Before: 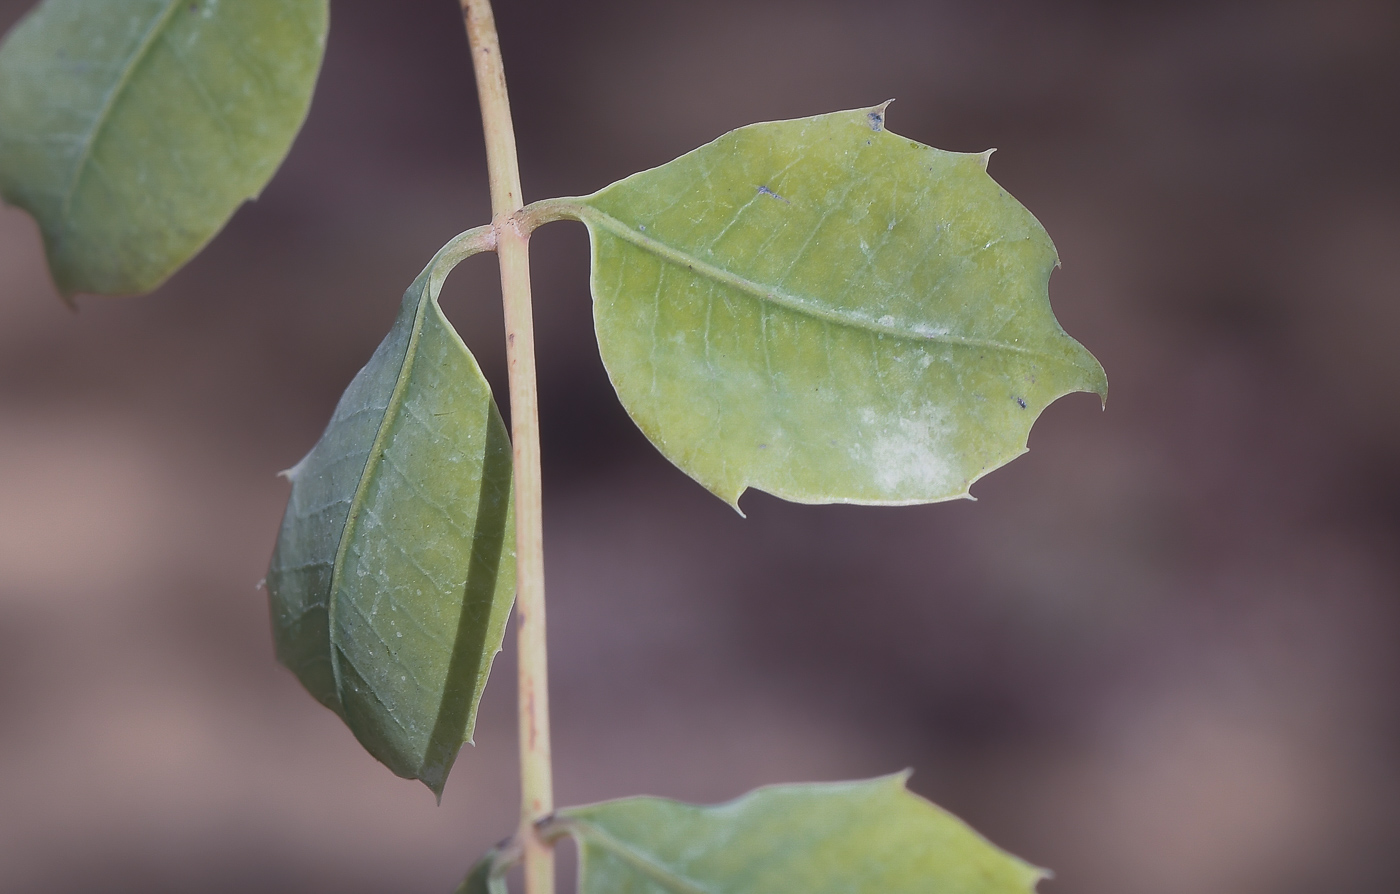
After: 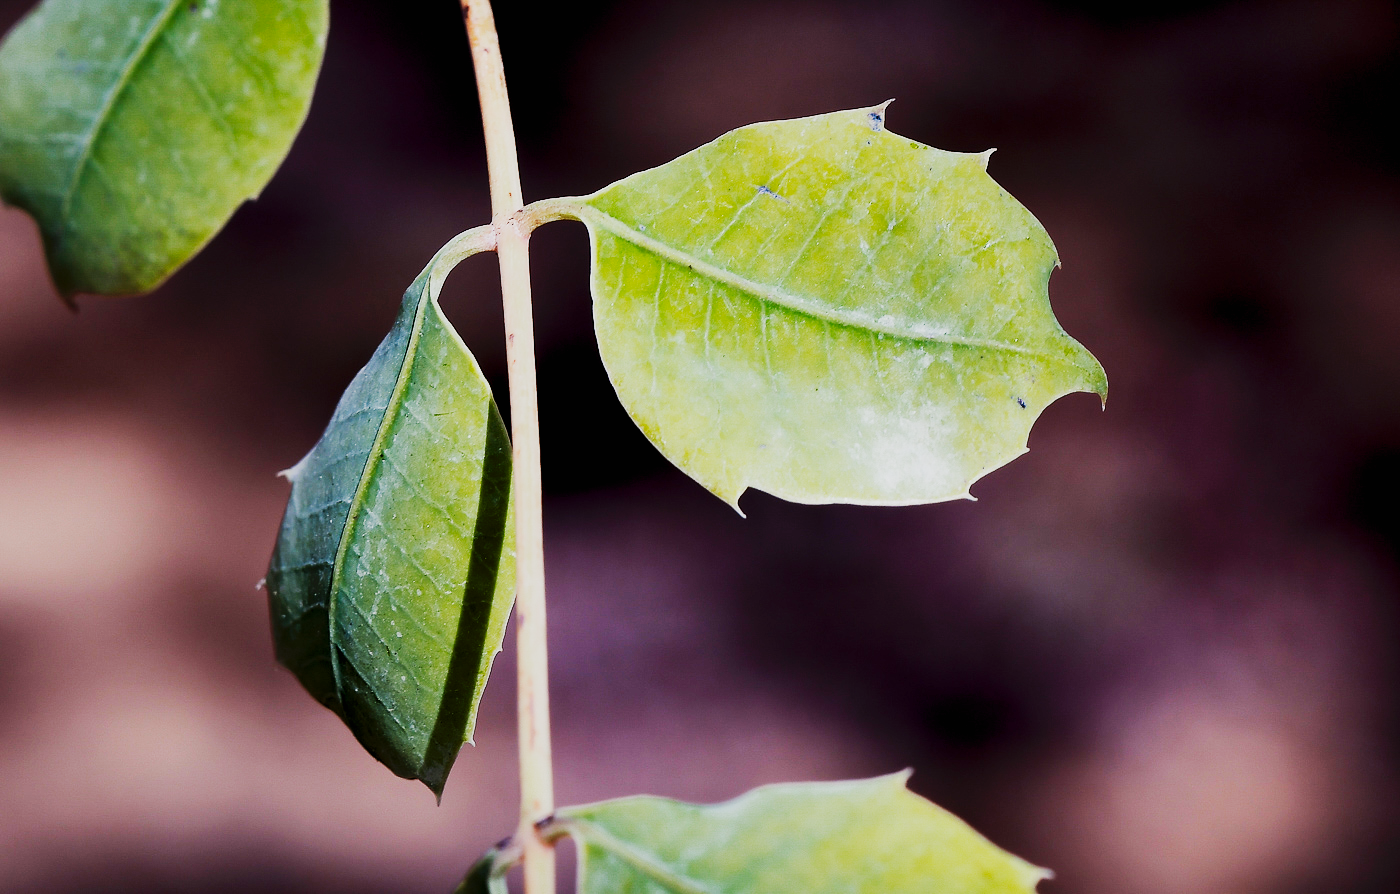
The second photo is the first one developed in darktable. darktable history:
levels: levels [0, 0.478, 1]
sigmoid: contrast 1.8, skew -0.2, preserve hue 0%, red attenuation 0.1, red rotation 0.035, green attenuation 0.1, green rotation -0.017, blue attenuation 0.15, blue rotation -0.052, base primaries Rec2020
exposure: black level correction 0.04, exposure 0.5 EV, compensate highlight preservation false
tone curve: curves: ch0 [(0, 0) (0.003, 0.003) (0.011, 0.009) (0.025, 0.018) (0.044, 0.028) (0.069, 0.038) (0.1, 0.049) (0.136, 0.062) (0.177, 0.089) (0.224, 0.123) (0.277, 0.165) (0.335, 0.223) (0.399, 0.293) (0.468, 0.385) (0.543, 0.497) (0.623, 0.613) (0.709, 0.716) (0.801, 0.802) (0.898, 0.887) (1, 1)], preserve colors none
white balance: emerald 1
shadows and highlights: shadows 32, highlights -32, soften with gaussian
